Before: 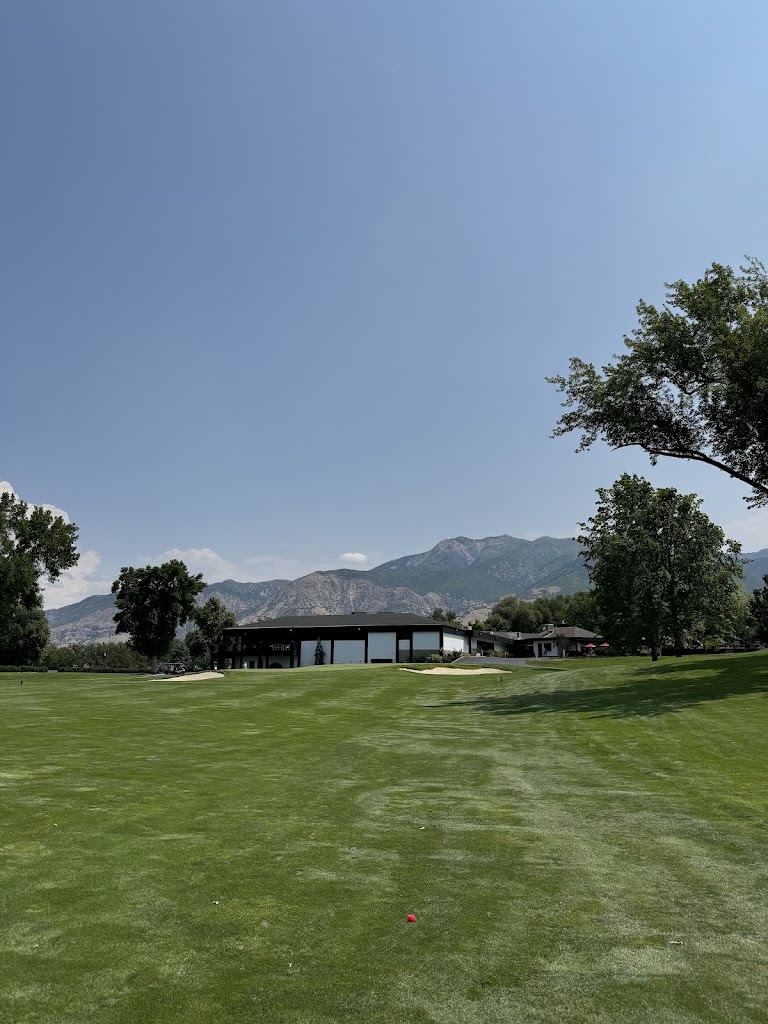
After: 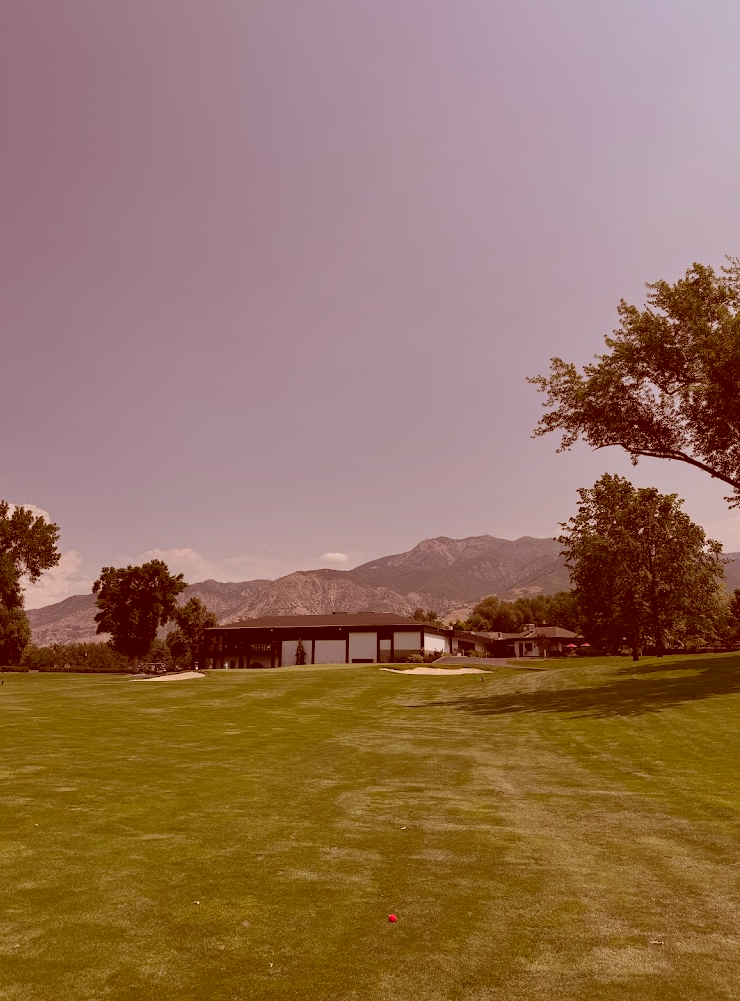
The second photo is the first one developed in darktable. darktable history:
crop and rotate: left 2.536%, right 1.107%, bottom 2.246%
local contrast: highlights 68%, shadows 68%, detail 82%, midtone range 0.325
color correction: highlights a* 9.03, highlights b* 8.71, shadows a* 40, shadows b* 40, saturation 0.8
